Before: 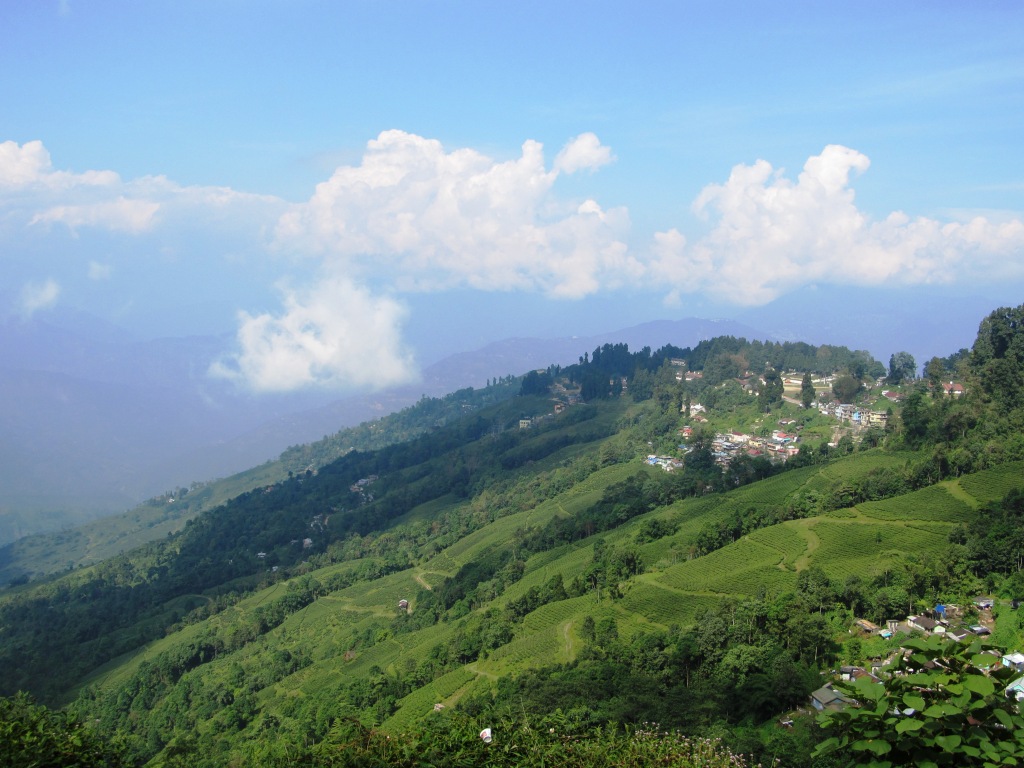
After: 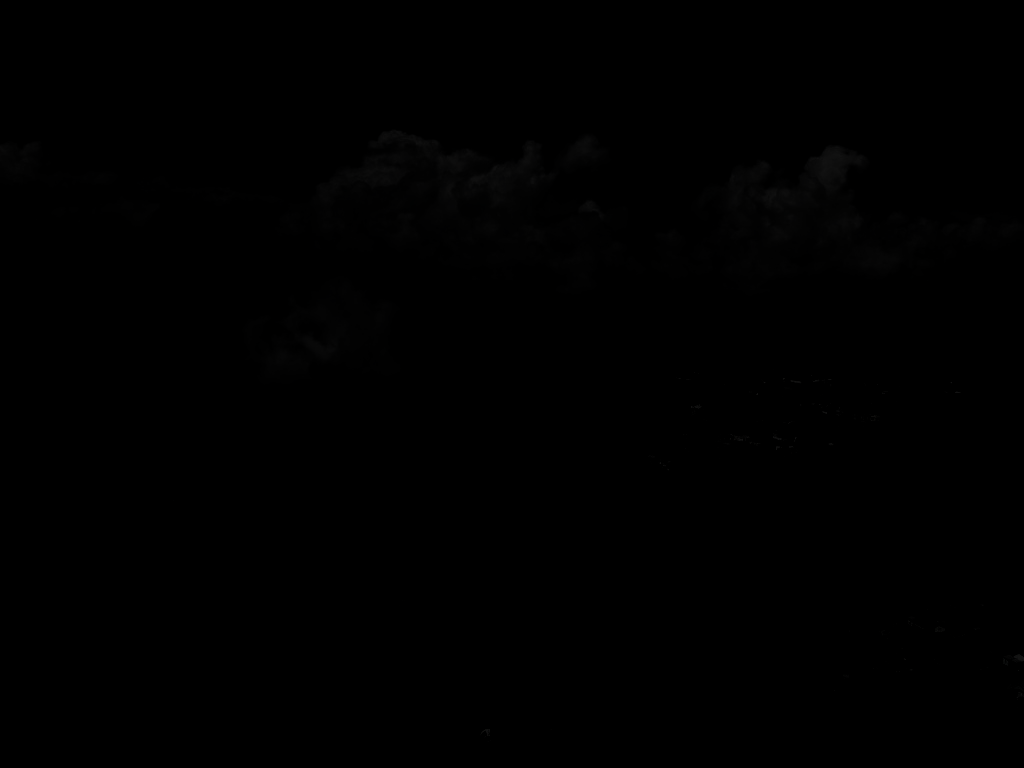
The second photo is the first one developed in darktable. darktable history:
levels: levels [0.721, 0.937, 0.997]
filmic rgb: black relative exposure -7.65 EV, white relative exposure 4.56 EV, hardness 3.61
